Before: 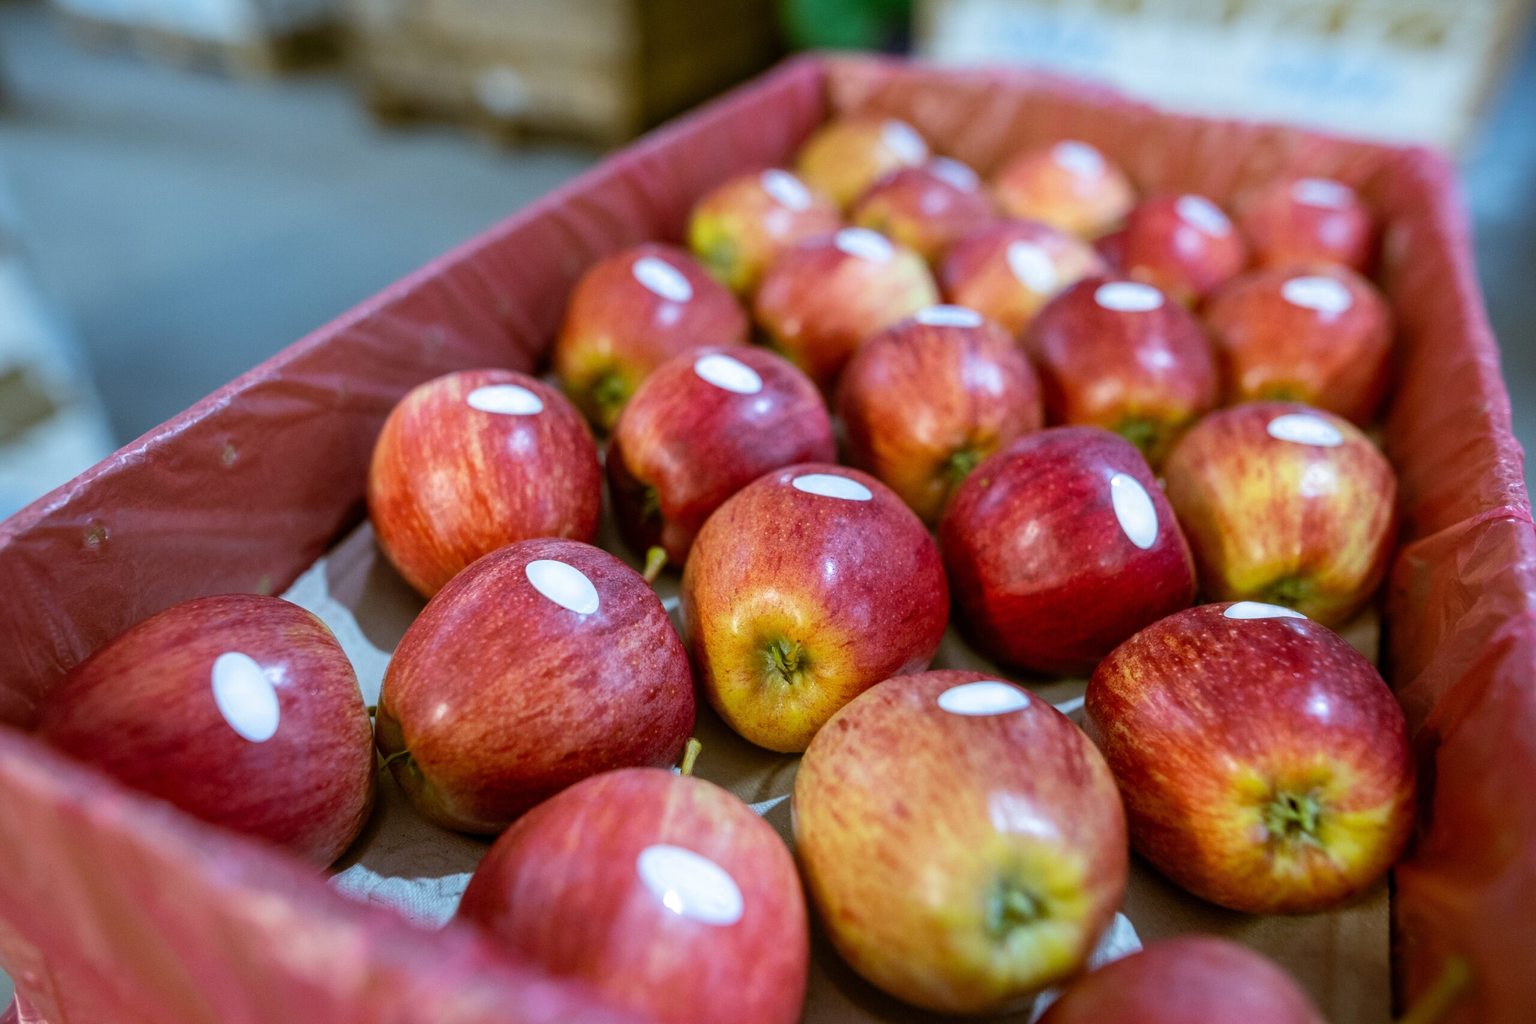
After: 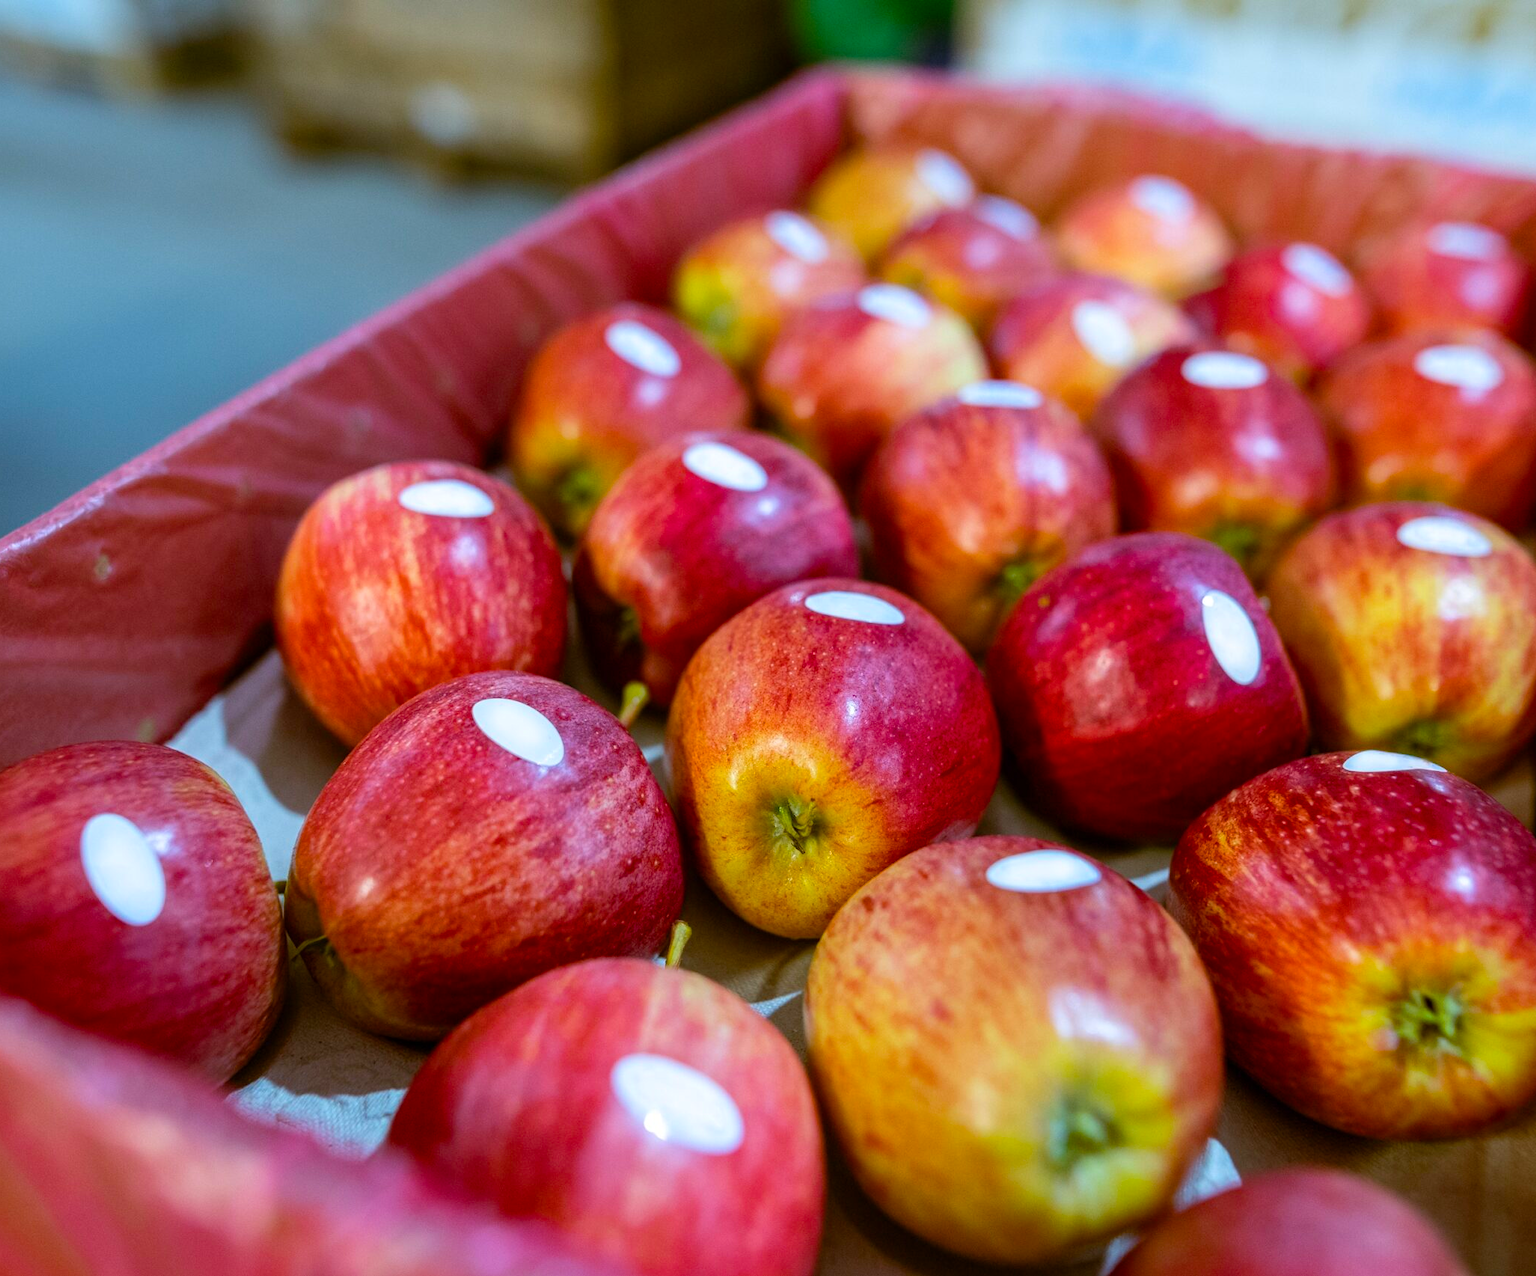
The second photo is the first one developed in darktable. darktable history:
crop and rotate: left 9.597%, right 10.195%
contrast brightness saturation: saturation 0.1
color balance rgb: perceptual saturation grading › global saturation 20%, global vibrance 10%
